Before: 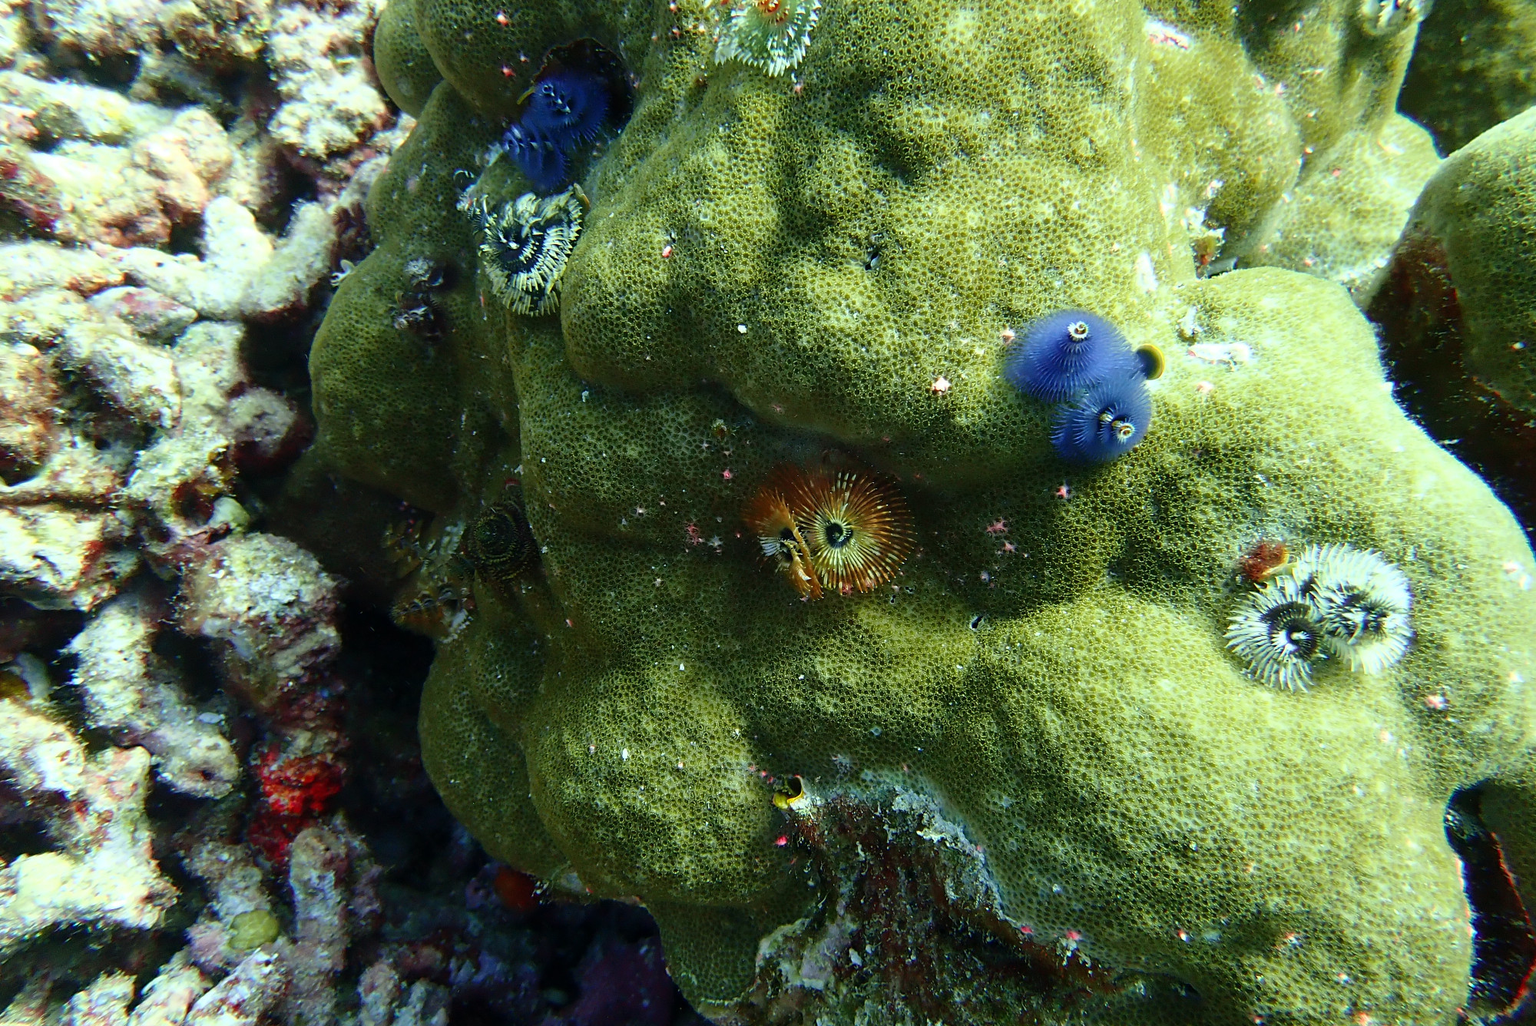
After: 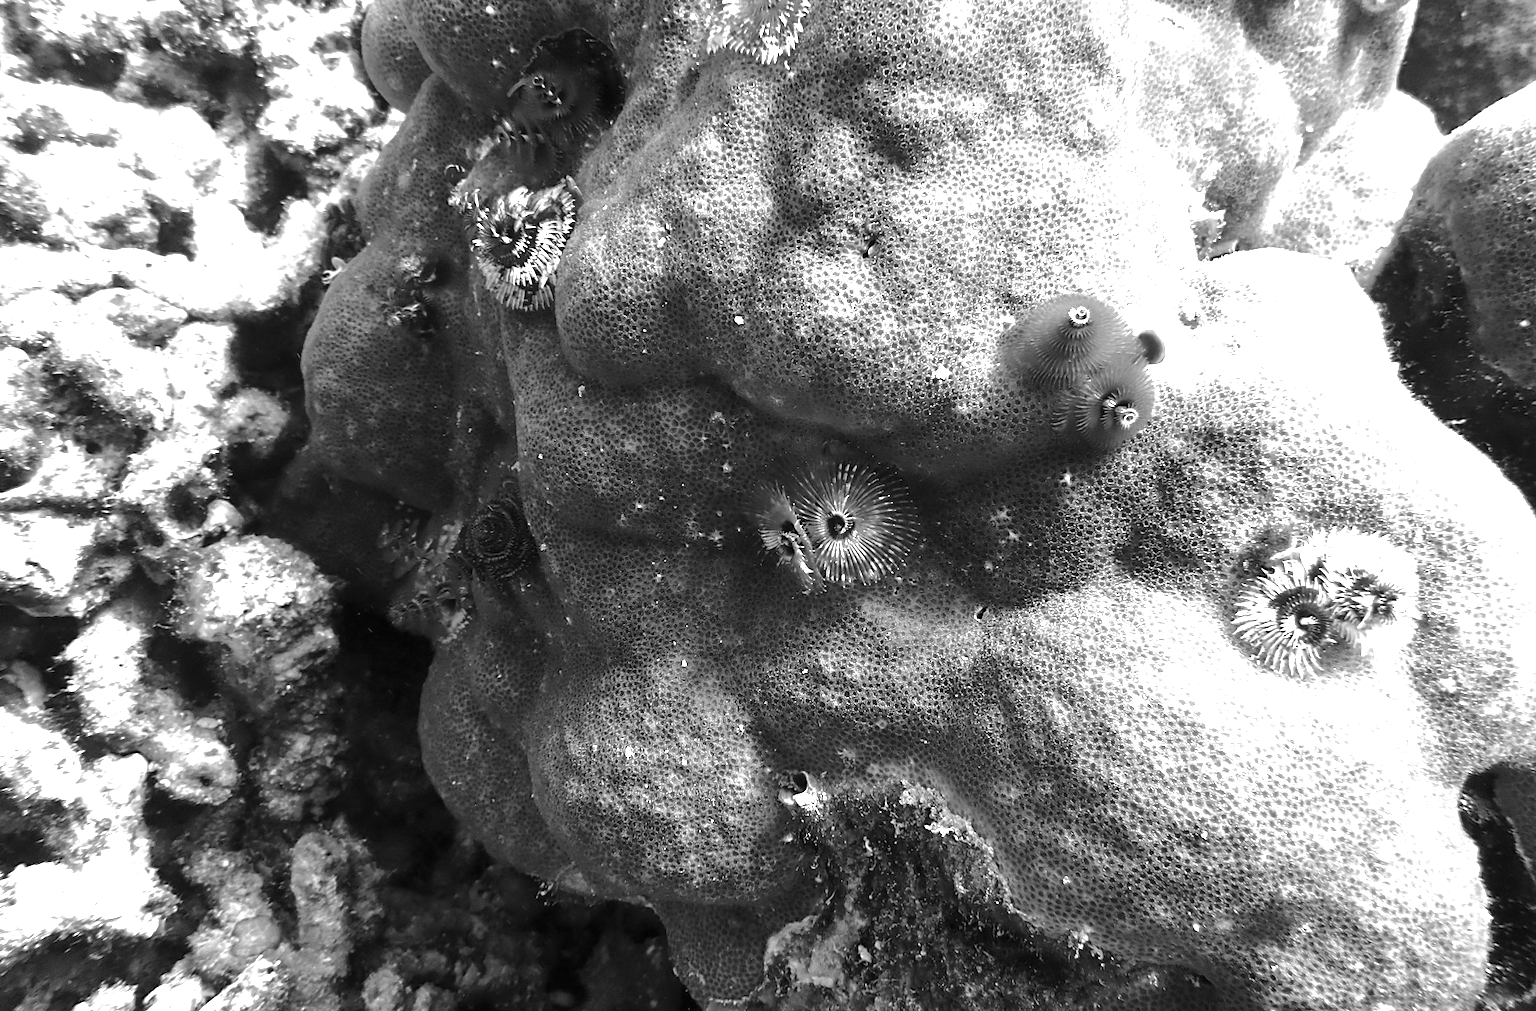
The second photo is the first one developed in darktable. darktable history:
monochrome: on, module defaults
exposure: black level correction 0, exposure 0.953 EV, compensate exposure bias true, compensate highlight preservation false
rgb curve: curves: ch0 [(0, 0) (0.175, 0.154) (0.785, 0.663) (1, 1)]
rotate and perspective: rotation -1°, crop left 0.011, crop right 0.989, crop top 0.025, crop bottom 0.975
